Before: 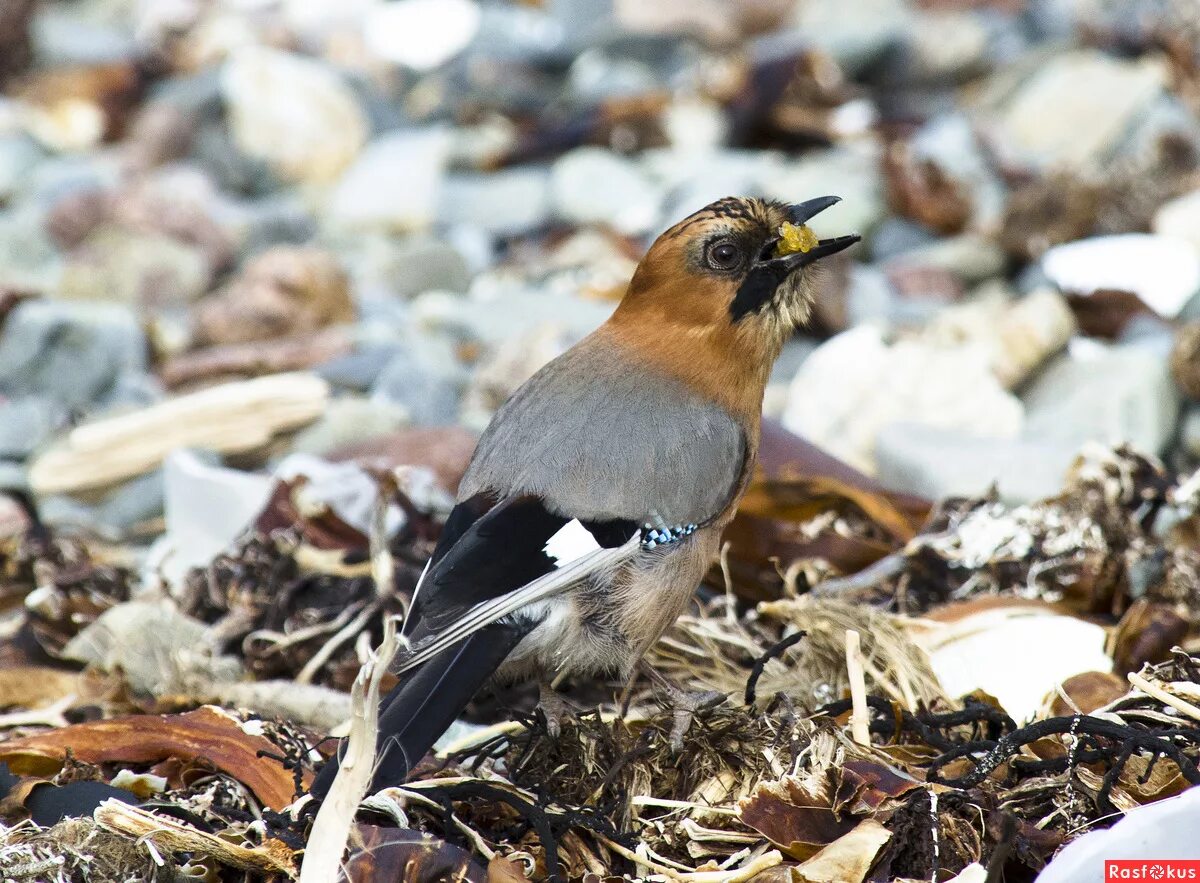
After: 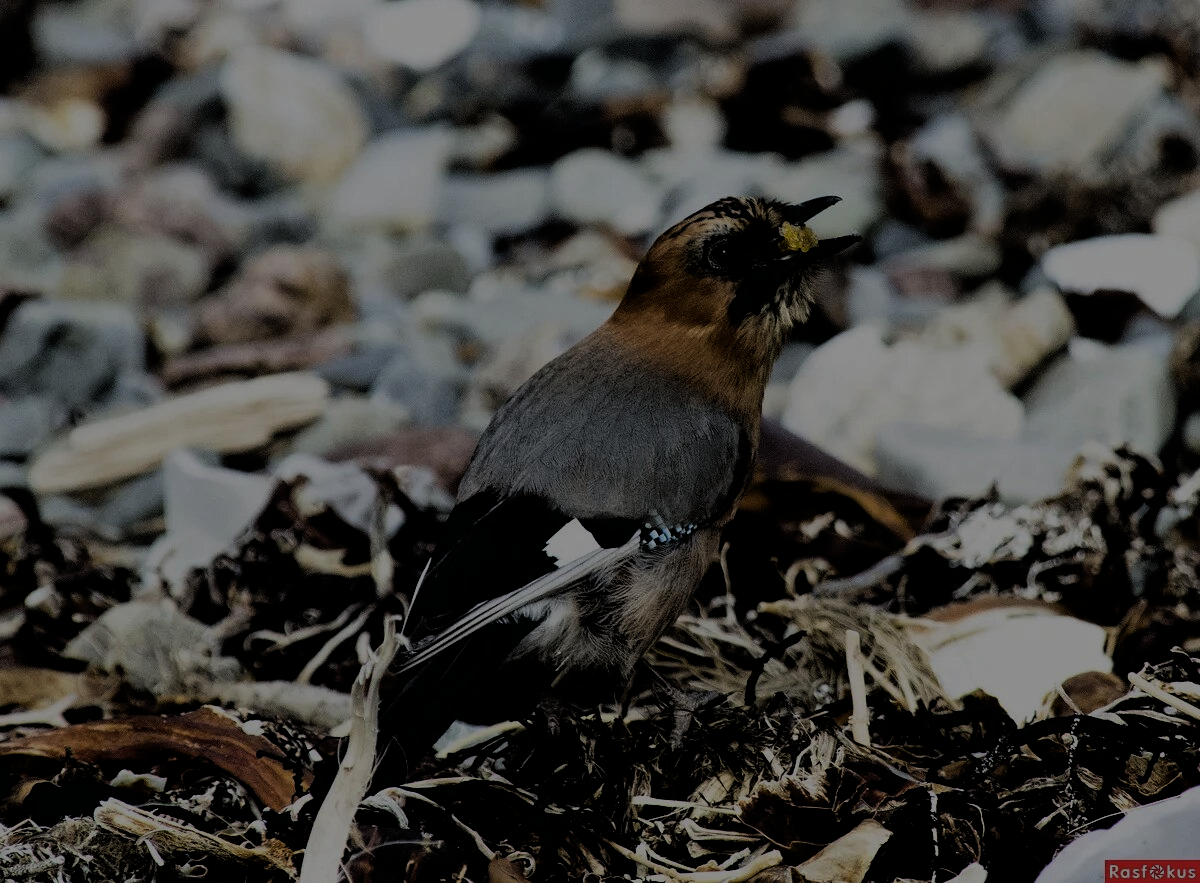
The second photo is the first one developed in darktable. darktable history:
filmic rgb: black relative exposure -3.64 EV, white relative exposure 2.44 EV, hardness 3.29
exposure: exposure -2.002 EV, compensate highlight preservation false
